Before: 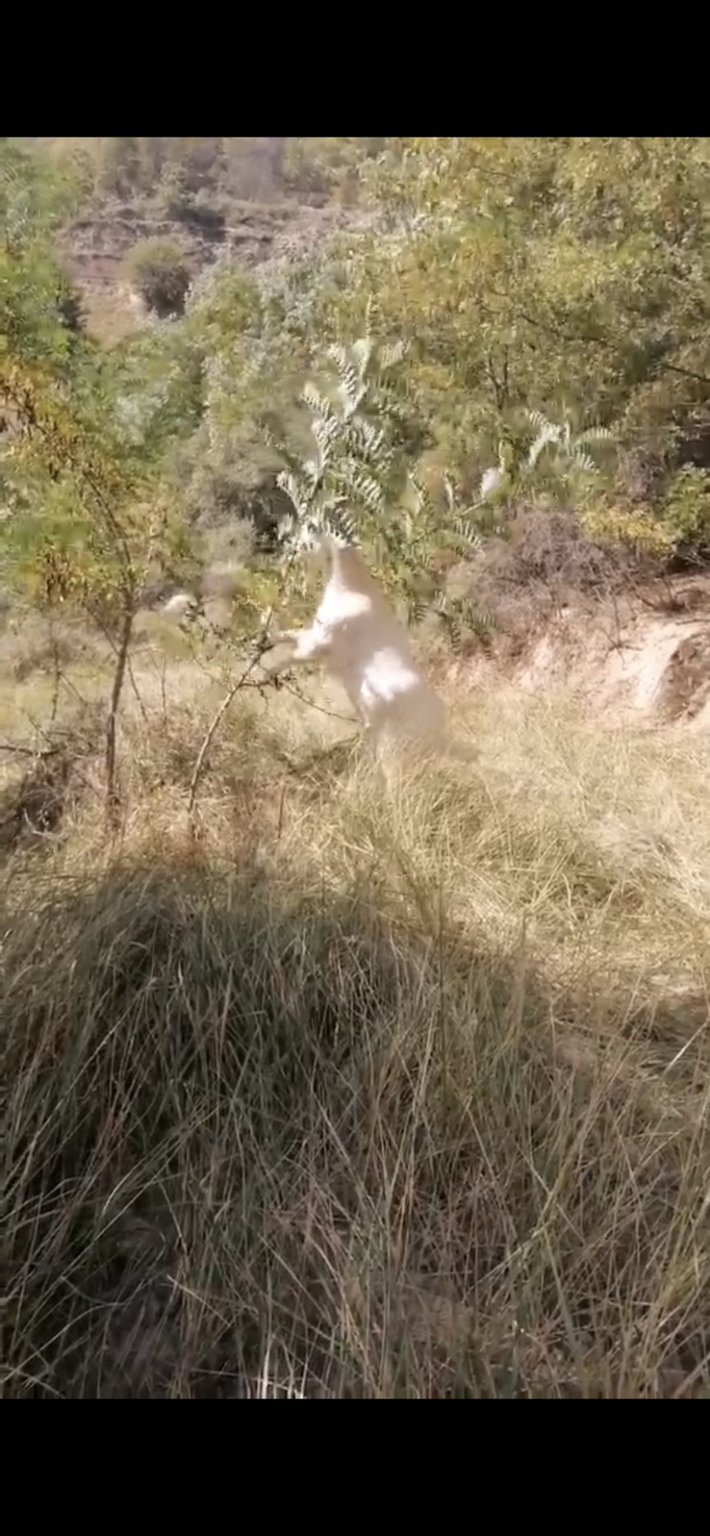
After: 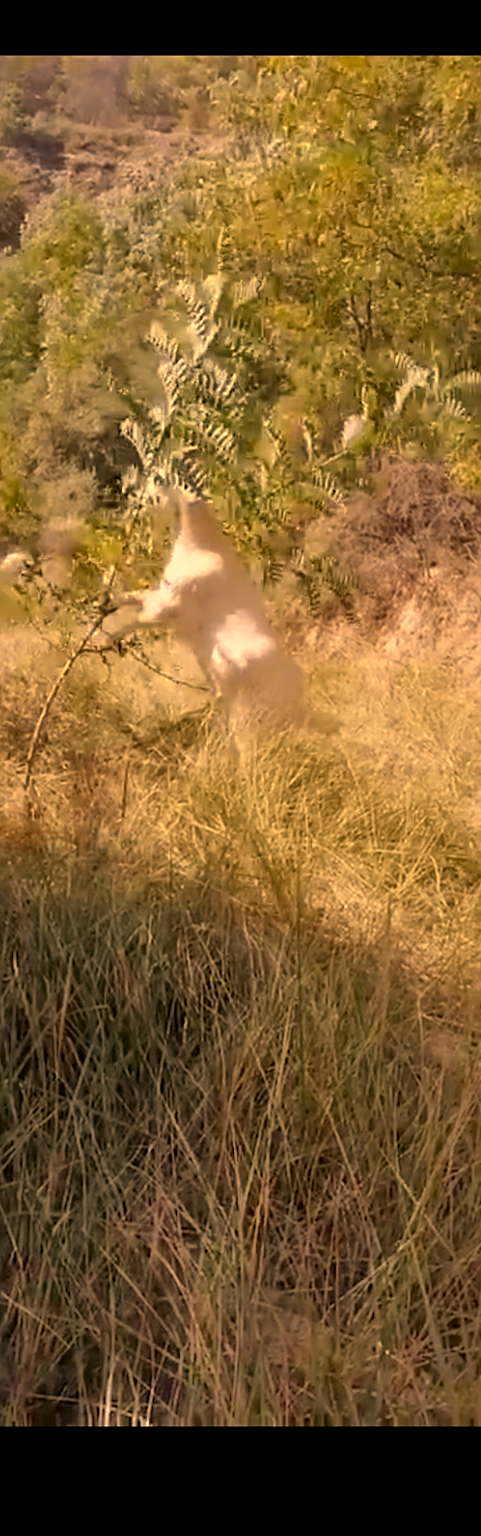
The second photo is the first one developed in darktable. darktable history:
color correction: highlights a* 14.8, highlights b* 32.27
crop and rotate: left 23.384%, top 5.636%, right 14.219%, bottom 2.297%
exposure: black level correction 0.001, compensate highlight preservation false
shadows and highlights: on, module defaults
contrast brightness saturation: brightness -0.098
sharpen: on, module defaults
